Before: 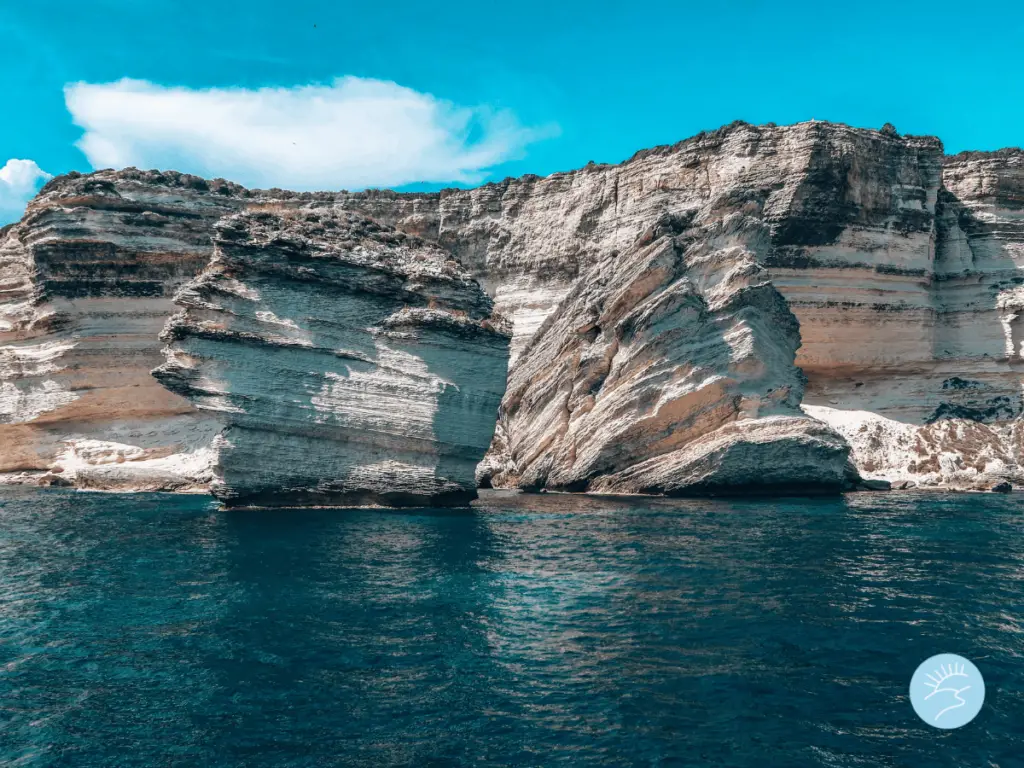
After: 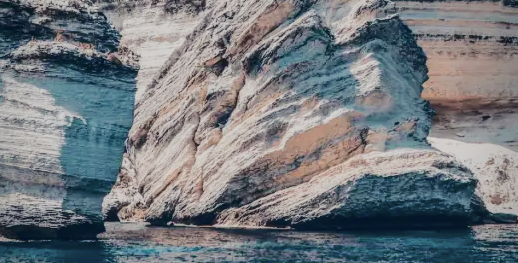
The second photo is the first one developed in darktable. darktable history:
shadows and highlights: shadows 52.4, highlights color adjustment 78.74%, soften with gaussian
color balance rgb: shadows lift › luminance -22.011%, shadows lift › chroma 6.685%, shadows lift › hue 270.29°, perceptual saturation grading › global saturation 20%, perceptual saturation grading › highlights -25.657%, perceptual saturation grading › shadows 25.357%, contrast -29.736%
tone curve: curves: ch0 [(0, 0) (0.003, 0.096) (0.011, 0.097) (0.025, 0.096) (0.044, 0.099) (0.069, 0.109) (0.1, 0.129) (0.136, 0.149) (0.177, 0.176) (0.224, 0.22) (0.277, 0.288) (0.335, 0.385) (0.399, 0.49) (0.468, 0.581) (0.543, 0.661) (0.623, 0.729) (0.709, 0.79) (0.801, 0.849) (0.898, 0.912) (1, 1)]
crop: left 36.433%, top 34.812%, right 12.911%, bottom 30.89%
local contrast: detail 114%
contrast brightness saturation: contrast 0.061, brightness -0.011, saturation -0.231
vignetting: saturation -0.018, center (-0.032, -0.037), unbound false
filmic rgb: black relative exposure -7.77 EV, white relative exposure 4.37 EV, hardness 3.75, latitude 49.04%, contrast 1.1
